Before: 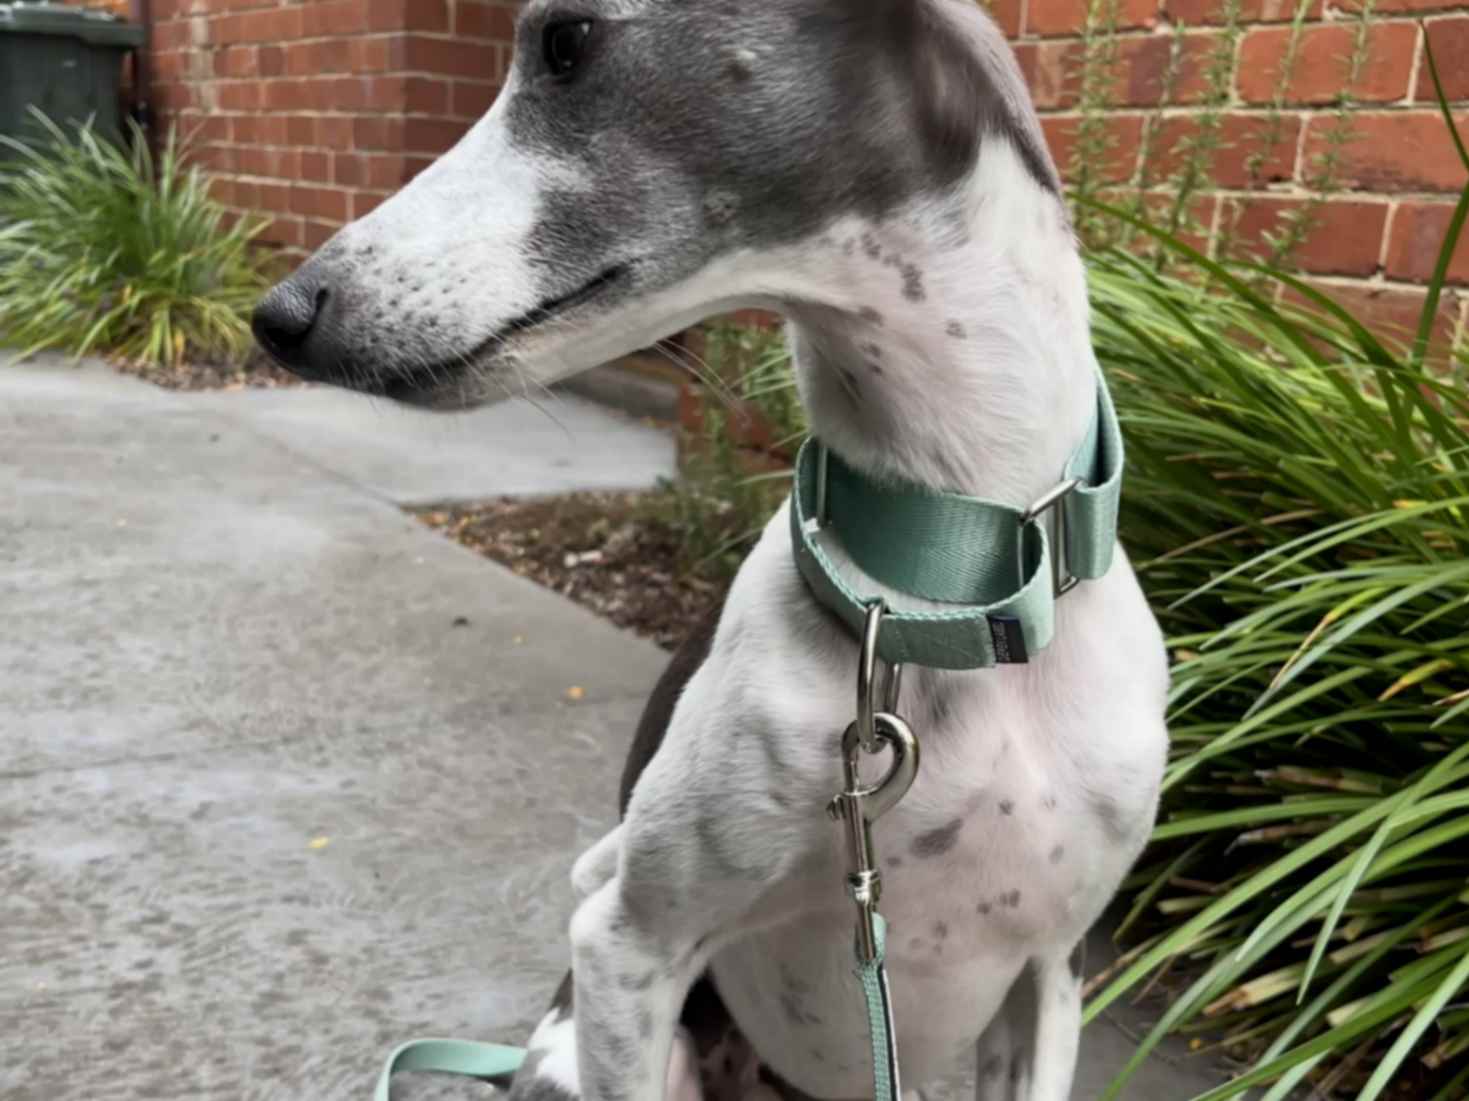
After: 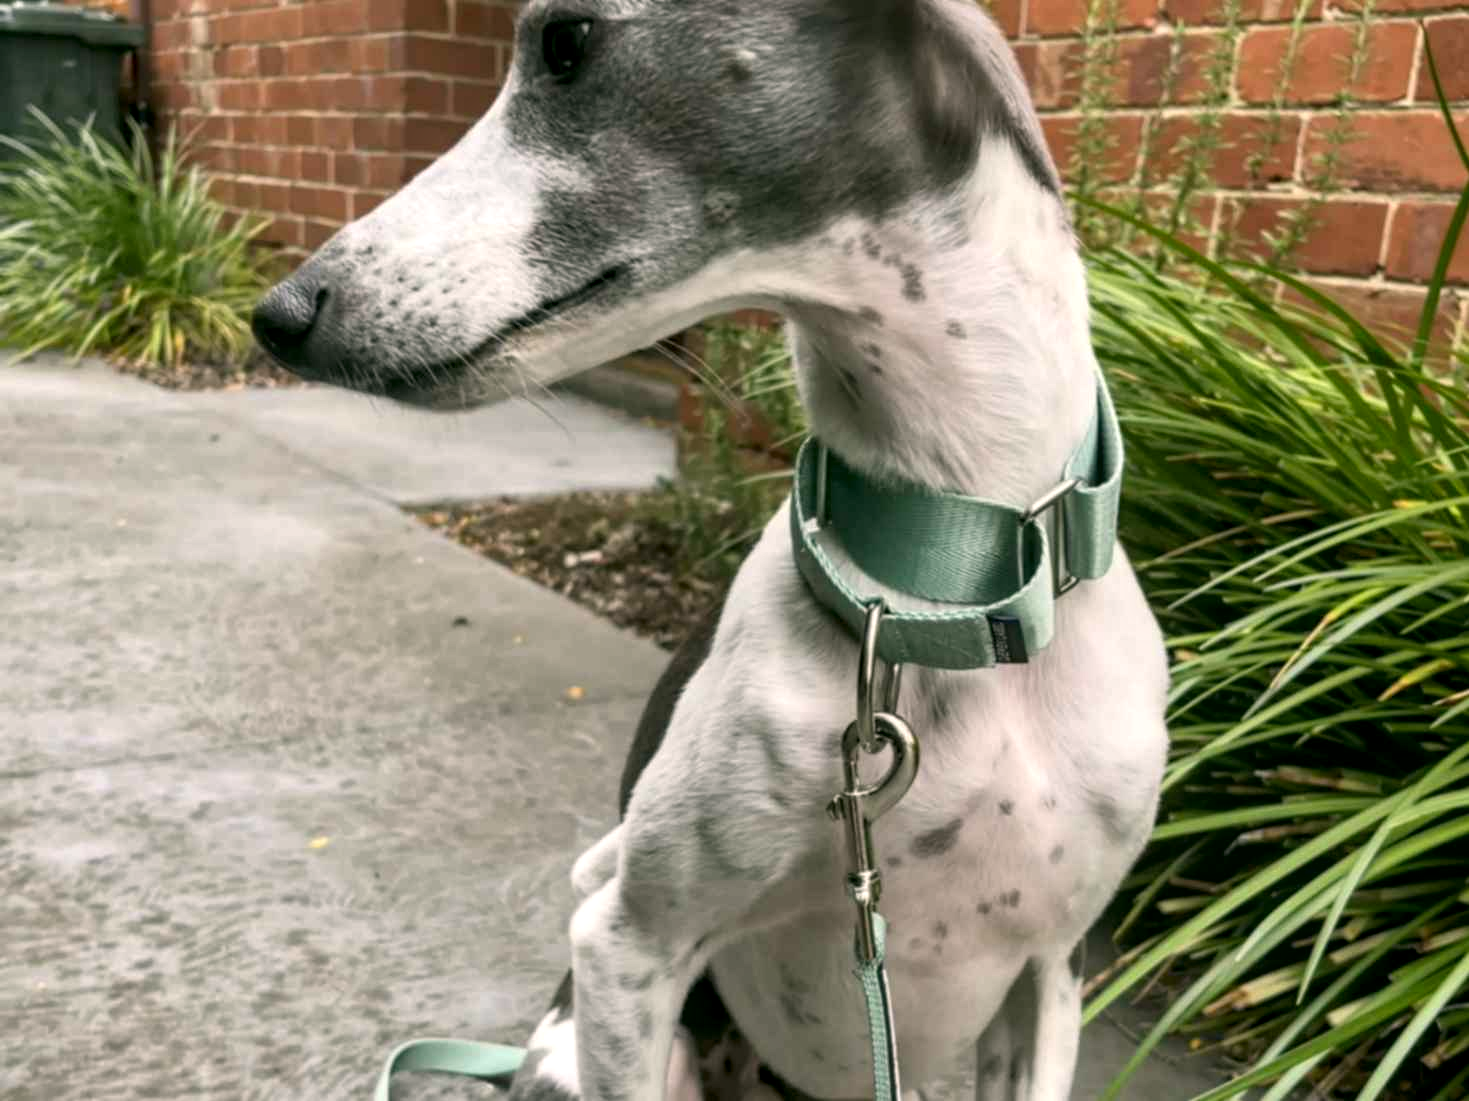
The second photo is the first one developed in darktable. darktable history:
exposure: black level correction 0, exposure 0.2 EV, compensate exposure bias true, compensate highlight preservation false
local contrast: on, module defaults
color correction: highlights a* 4.02, highlights b* 4.98, shadows a* -7.55, shadows b* 4.98
